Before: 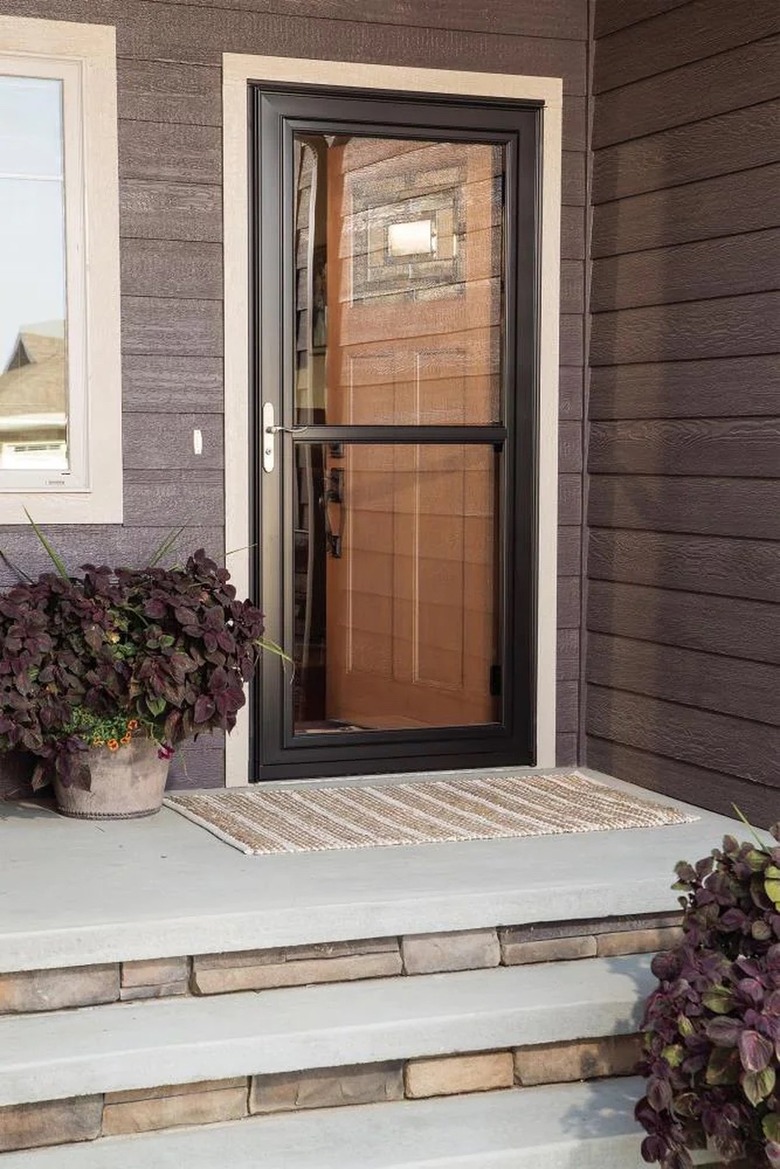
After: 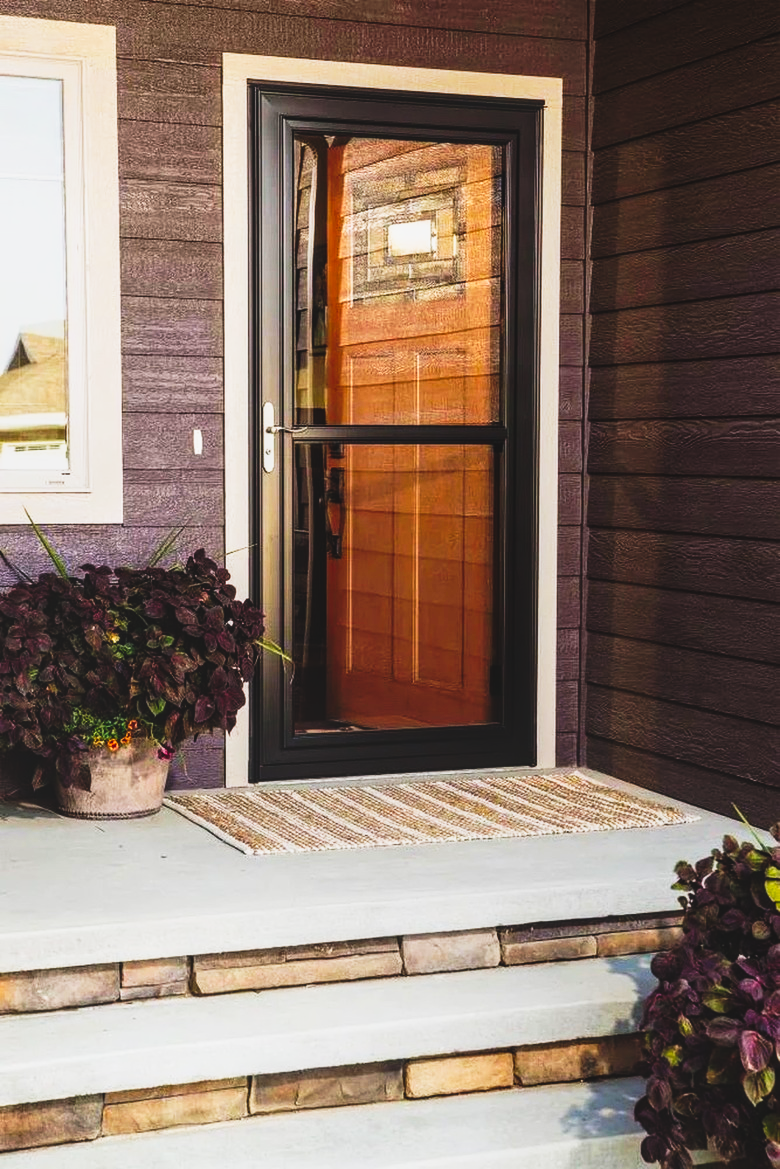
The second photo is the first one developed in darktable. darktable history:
color balance rgb: perceptual saturation grading › global saturation 20%, global vibrance 20%
exposure: black level correction -0.036, exposure -0.497 EV, compensate highlight preservation false
tone curve: curves: ch0 [(0, 0) (0.003, 0.005) (0.011, 0.008) (0.025, 0.013) (0.044, 0.017) (0.069, 0.022) (0.1, 0.029) (0.136, 0.038) (0.177, 0.053) (0.224, 0.081) (0.277, 0.128) (0.335, 0.214) (0.399, 0.343) (0.468, 0.478) (0.543, 0.641) (0.623, 0.798) (0.709, 0.911) (0.801, 0.971) (0.898, 0.99) (1, 1)], preserve colors none
local contrast: detail 110%
